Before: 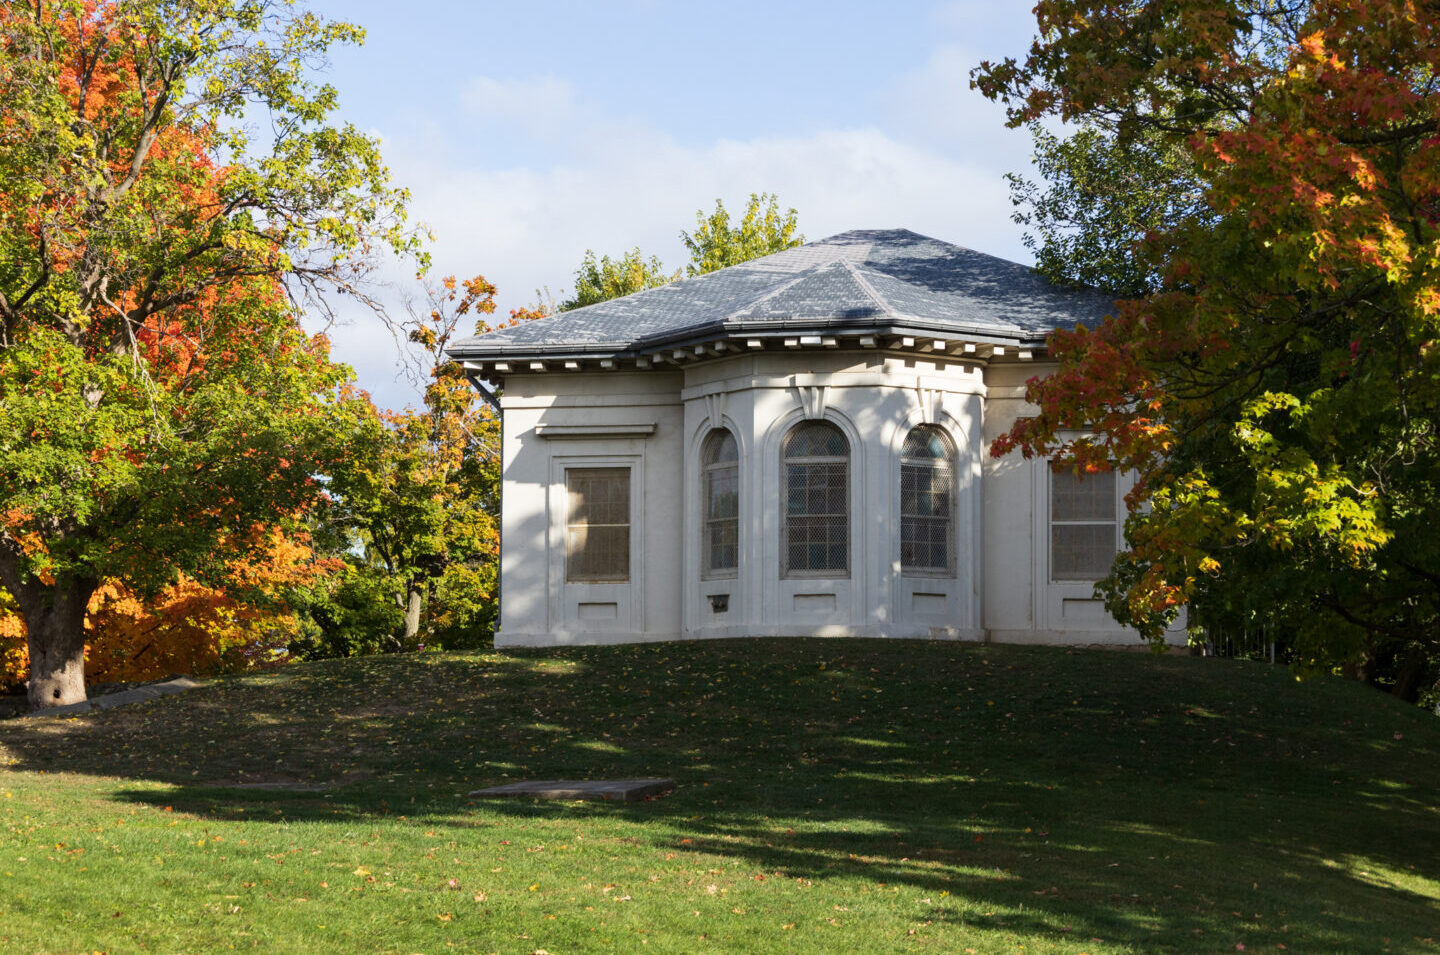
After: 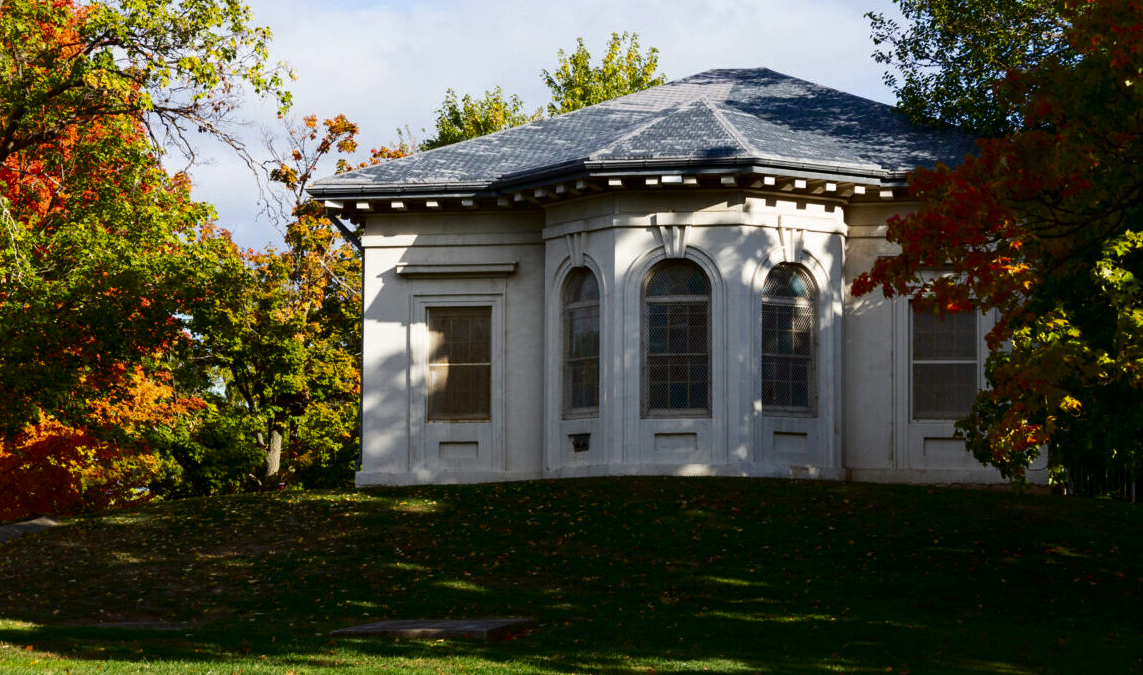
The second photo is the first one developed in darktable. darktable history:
crop: left 9.712%, top 16.928%, right 10.845%, bottom 12.332%
contrast brightness saturation: contrast 0.13, brightness -0.24, saturation 0.14
